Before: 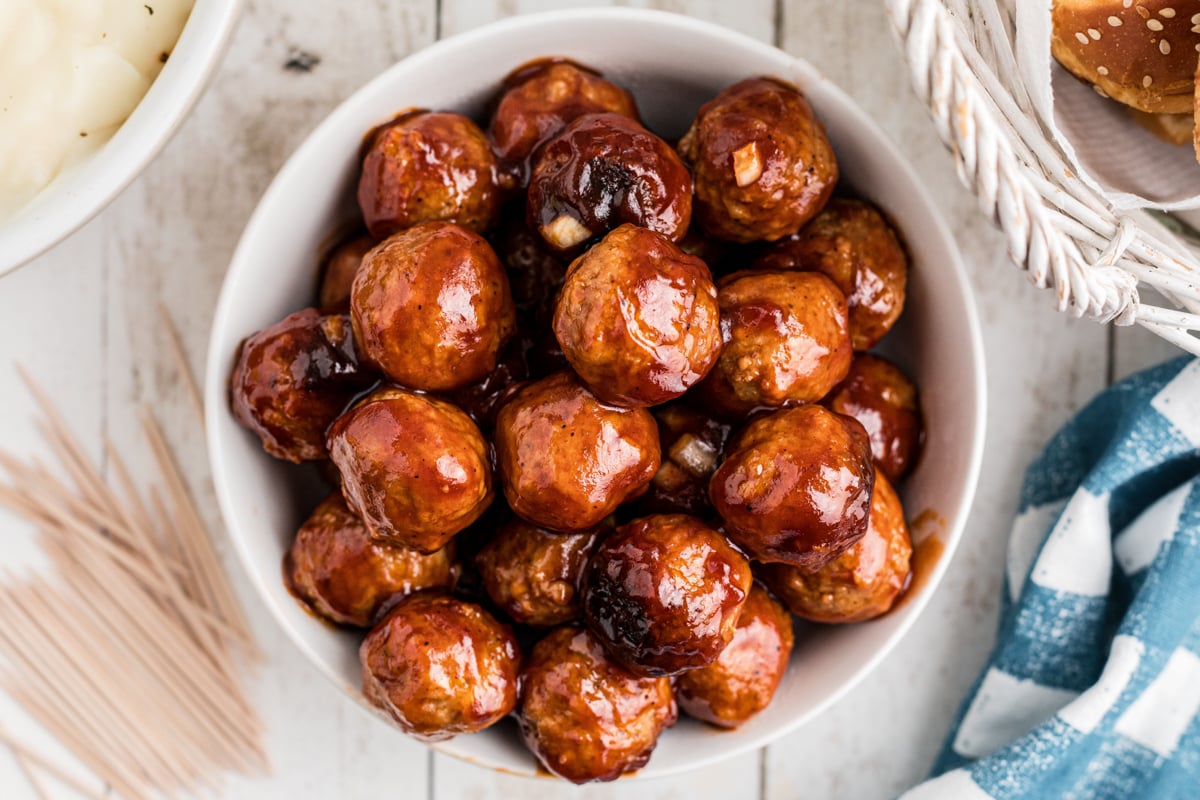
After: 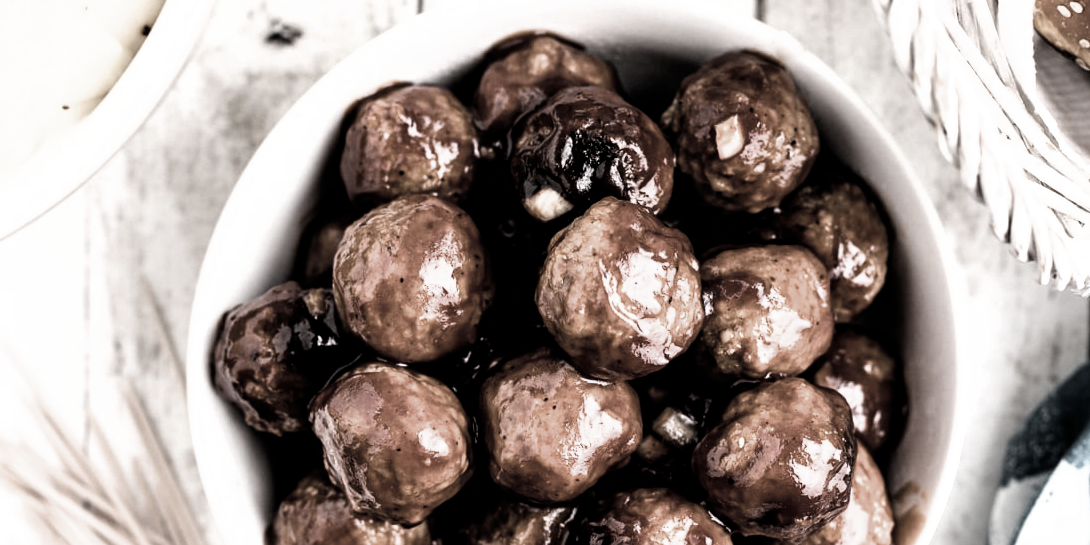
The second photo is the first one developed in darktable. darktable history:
color correction: highlights b* 0.034, saturation 0.281
crop: left 1.552%, top 3.397%, right 7.584%, bottom 28.477%
velvia: on, module defaults
filmic rgb: black relative exposure -8.29 EV, white relative exposure 2.24 EV, hardness 7.1, latitude 86.5%, contrast 1.704, highlights saturation mix -3.63%, shadows ↔ highlights balance -2.21%
